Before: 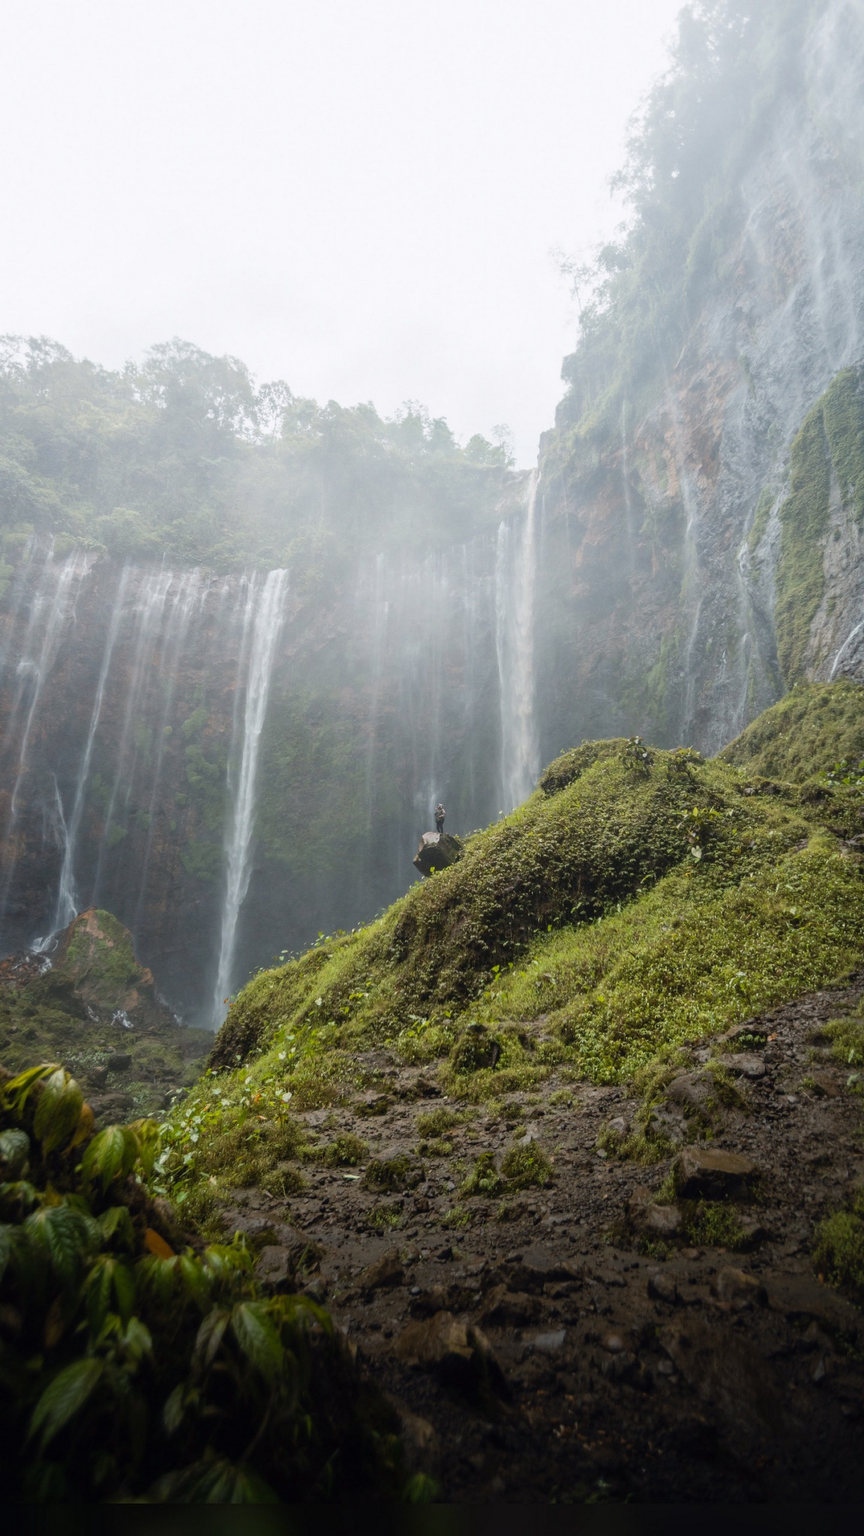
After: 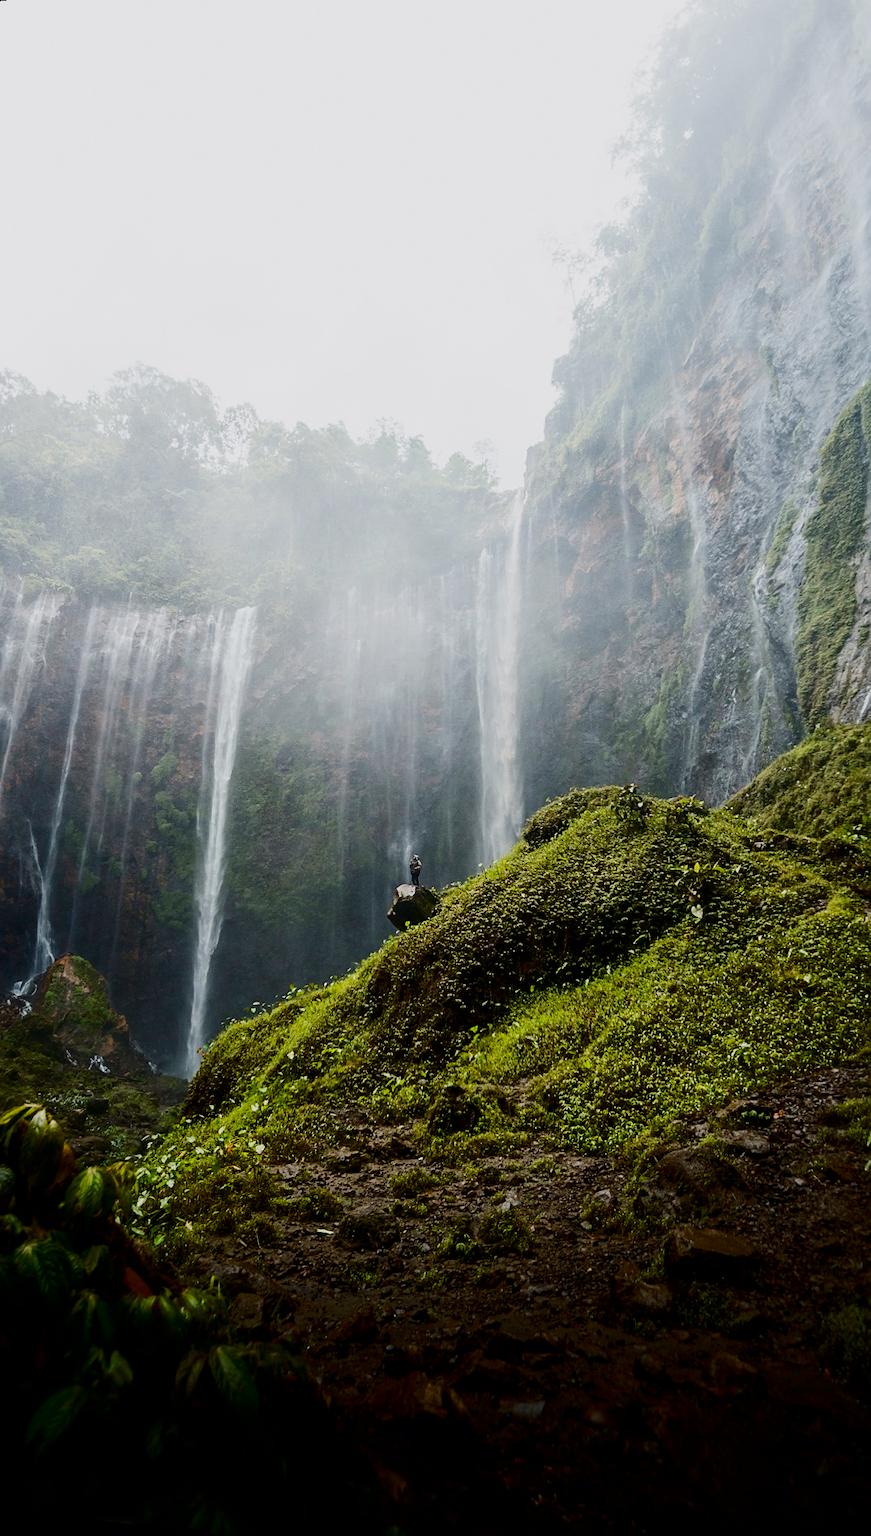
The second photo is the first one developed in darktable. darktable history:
contrast brightness saturation: contrast 0.22, brightness -0.19, saturation 0.24
rotate and perspective: rotation 0.062°, lens shift (vertical) 0.115, lens shift (horizontal) -0.133, crop left 0.047, crop right 0.94, crop top 0.061, crop bottom 0.94
sharpen: on, module defaults
sigmoid: on, module defaults
